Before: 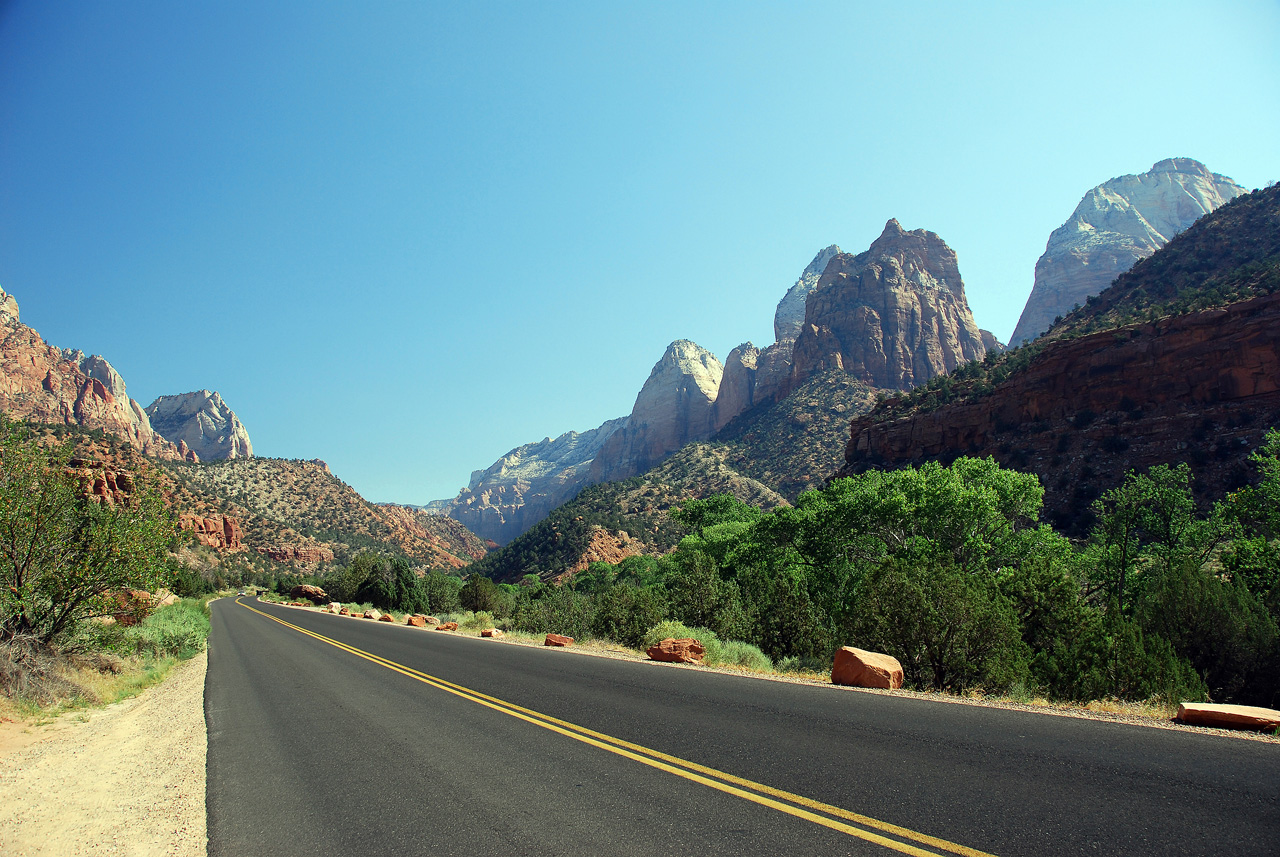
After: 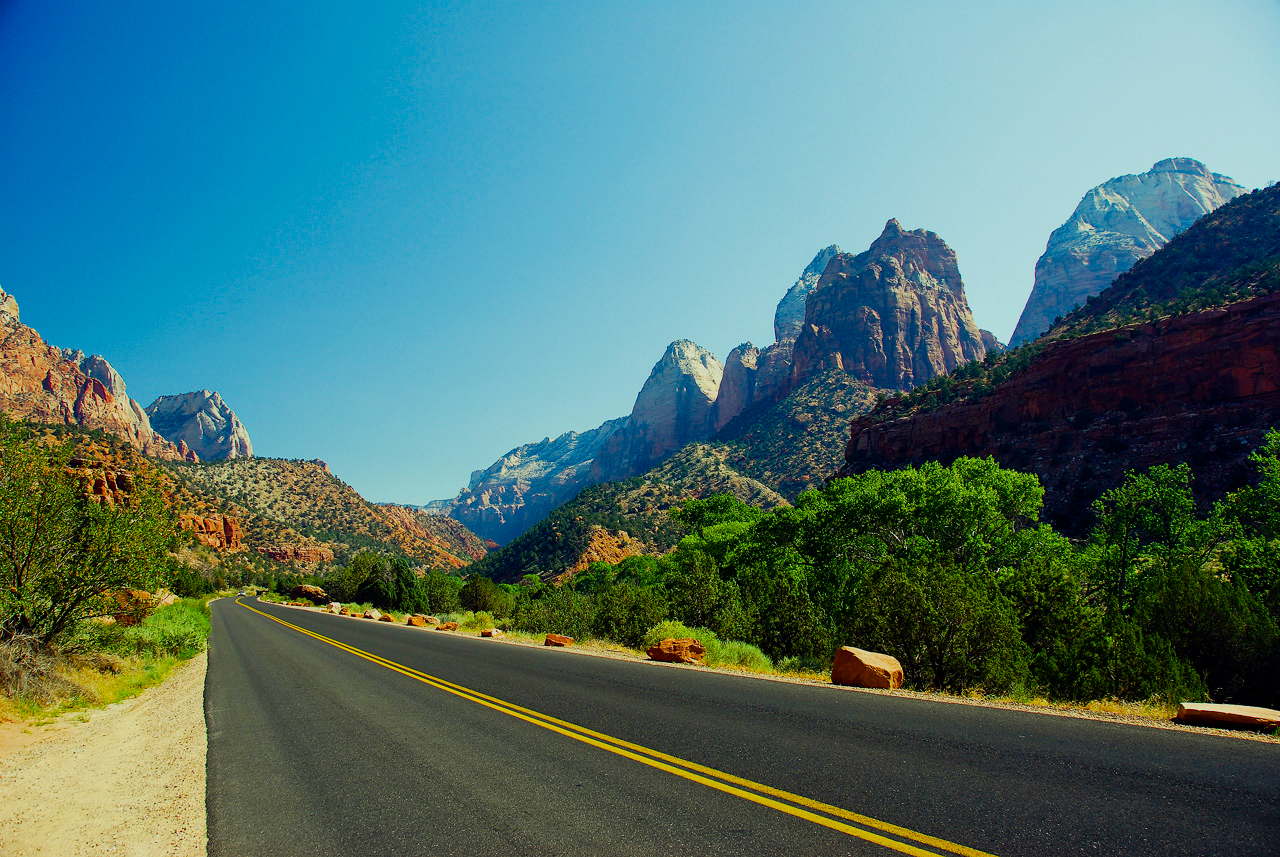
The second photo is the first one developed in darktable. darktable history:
color balance rgb: linear chroma grading › global chroma 9%, perceptual saturation grading › global saturation 36%, perceptual saturation grading › shadows 35%, perceptual brilliance grading › global brilliance 15%, perceptual brilliance grading › shadows -35%, global vibrance 15%
color zones: curves: ch0 [(0, 0.5) (0.143, 0.5) (0.286, 0.5) (0.429, 0.5) (0.571, 0.5) (0.714, 0.476) (0.857, 0.5) (1, 0.5)]; ch2 [(0, 0.5) (0.143, 0.5) (0.286, 0.5) (0.429, 0.5) (0.571, 0.5) (0.714, 0.487) (0.857, 0.5) (1, 0.5)]
color balance: contrast -15%
tone equalizer: -8 EV 0.25 EV, -7 EV 0.417 EV, -6 EV 0.417 EV, -5 EV 0.25 EV, -3 EV -0.25 EV, -2 EV -0.417 EV, -1 EV -0.417 EV, +0 EV -0.25 EV, edges refinement/feathering 500, mask exposure compensation -1.57 EV, preserve details guided filter
sigmoid: contrast 1.54, target black 0
